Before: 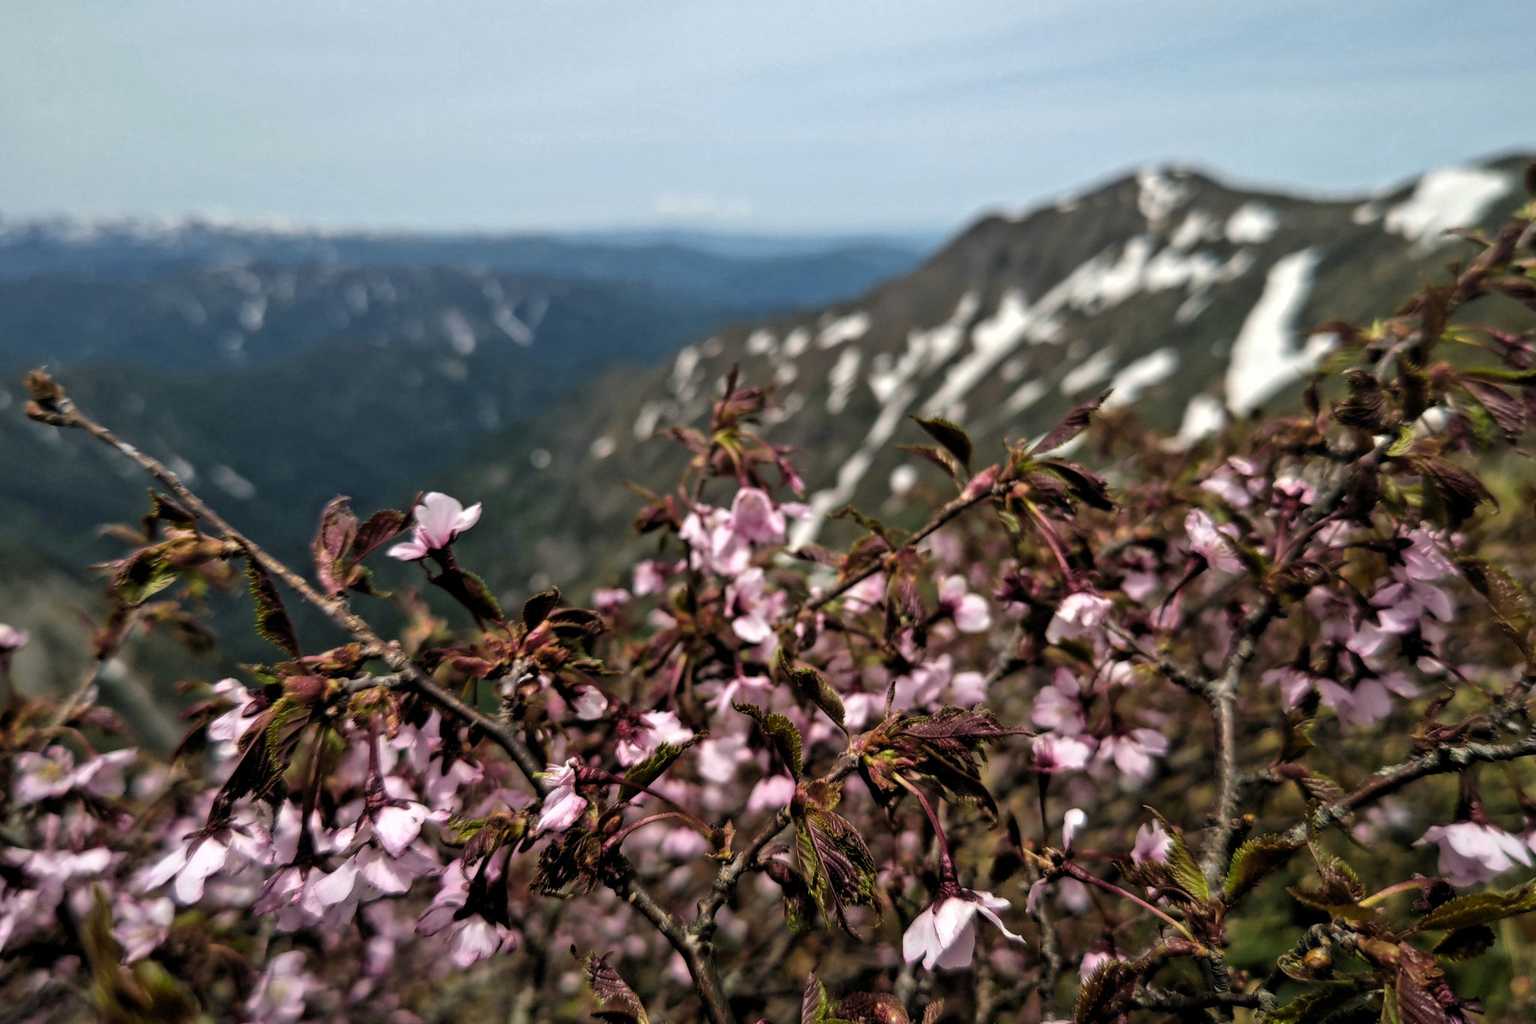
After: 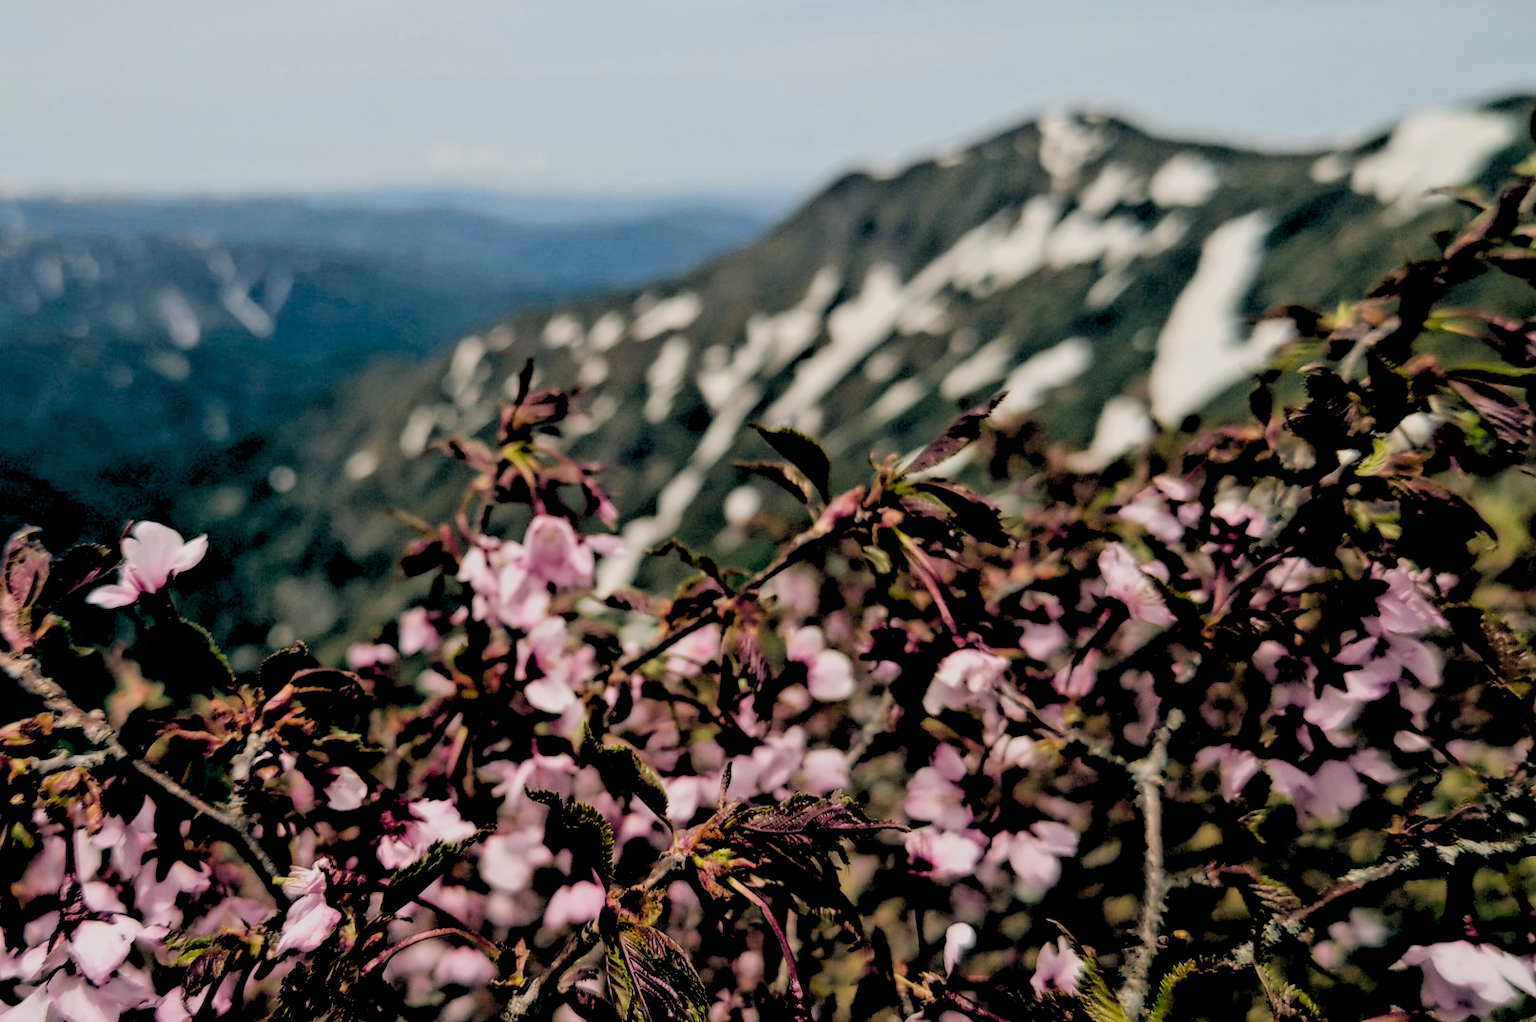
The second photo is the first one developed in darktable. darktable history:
crop and rotate: left 20.74%, top 7.912%, right 0.375%, bottom 13.378%
filmic rgb: black relative exposure -7.65 EV, white relative exposure 4.56 EV, hardness 3.61, contrast 1.05
color balance: lift [0.975, 0.993, 1, 1.015], gamma [1.1, 1, 1, 0.945], gain [1, 1.04, 1, 0.95]
rgb levels: levels [[0.013, 0.434, 0.89], [0, 0.5, 1], [0, 0.5, 1]]
